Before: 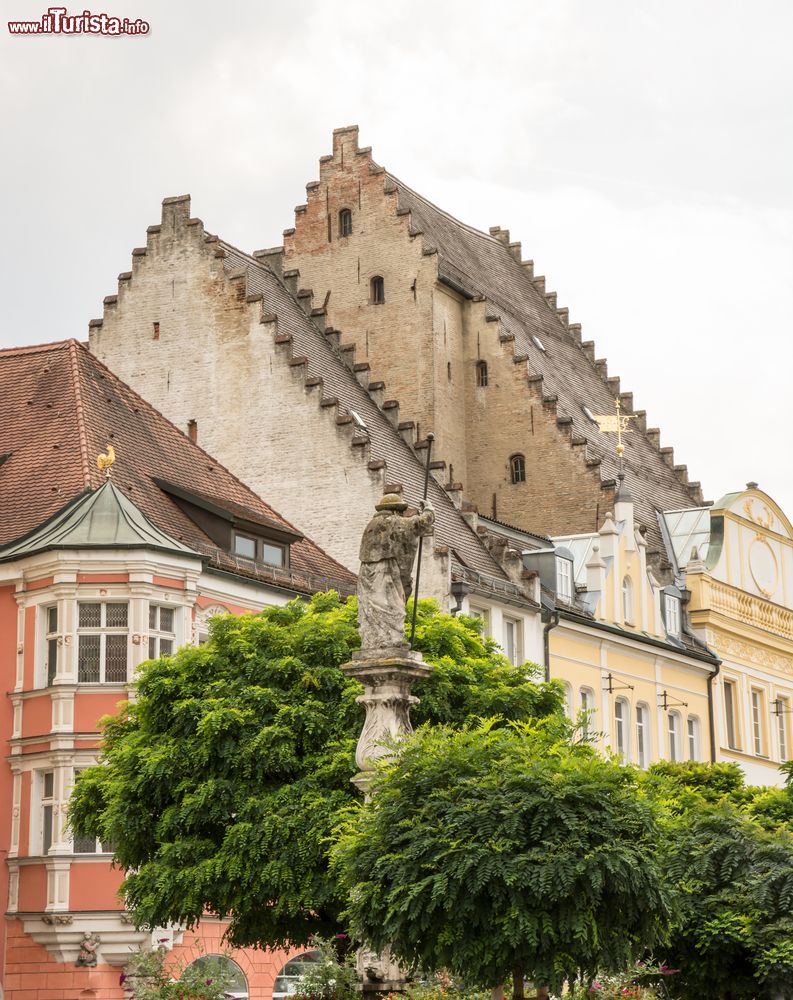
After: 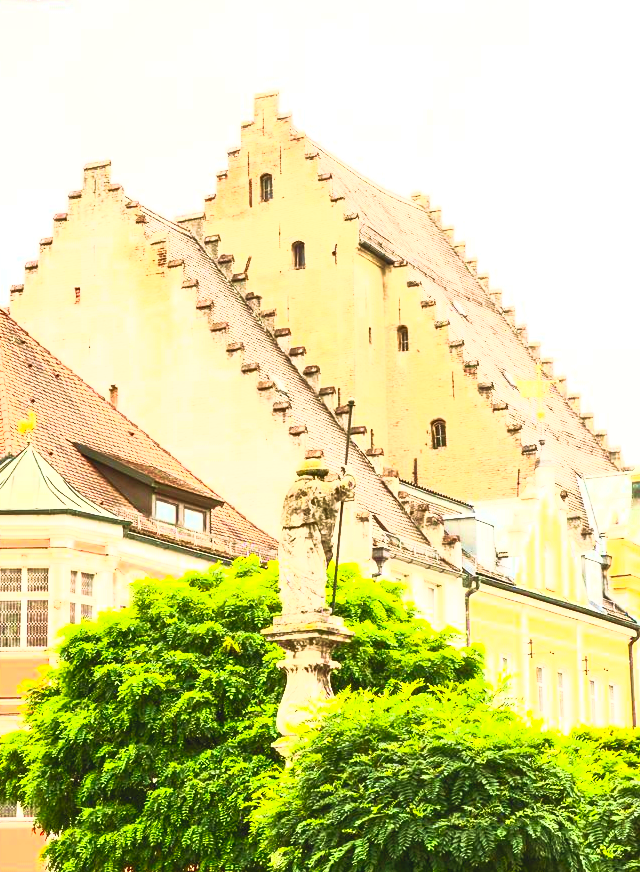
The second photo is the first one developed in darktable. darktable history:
velvia: strength 44.57%
crop: left 9.997%, top 3.571%, right 9.269%, bottom 9.22%
contrast brightness saturation: contrast 0.992, brightness 0.998, saturation 0.99
exposure: black level correction 0, exposure 0.5 EV, compensate highlight preservation false
